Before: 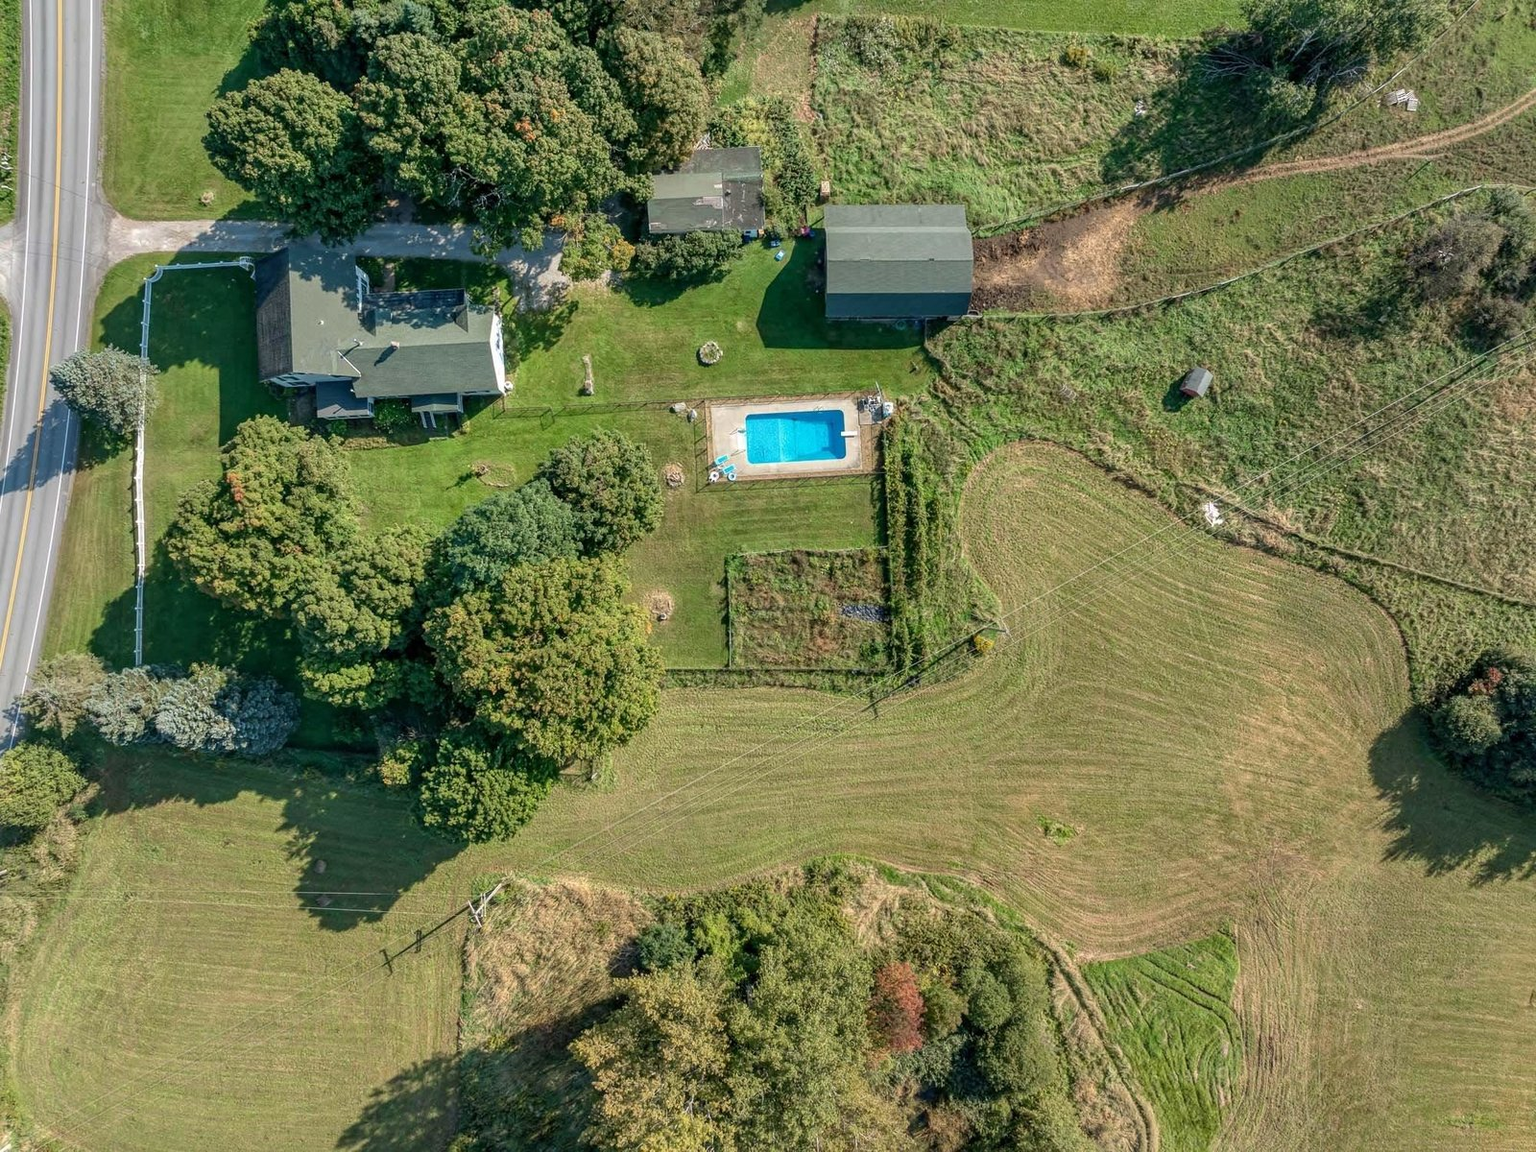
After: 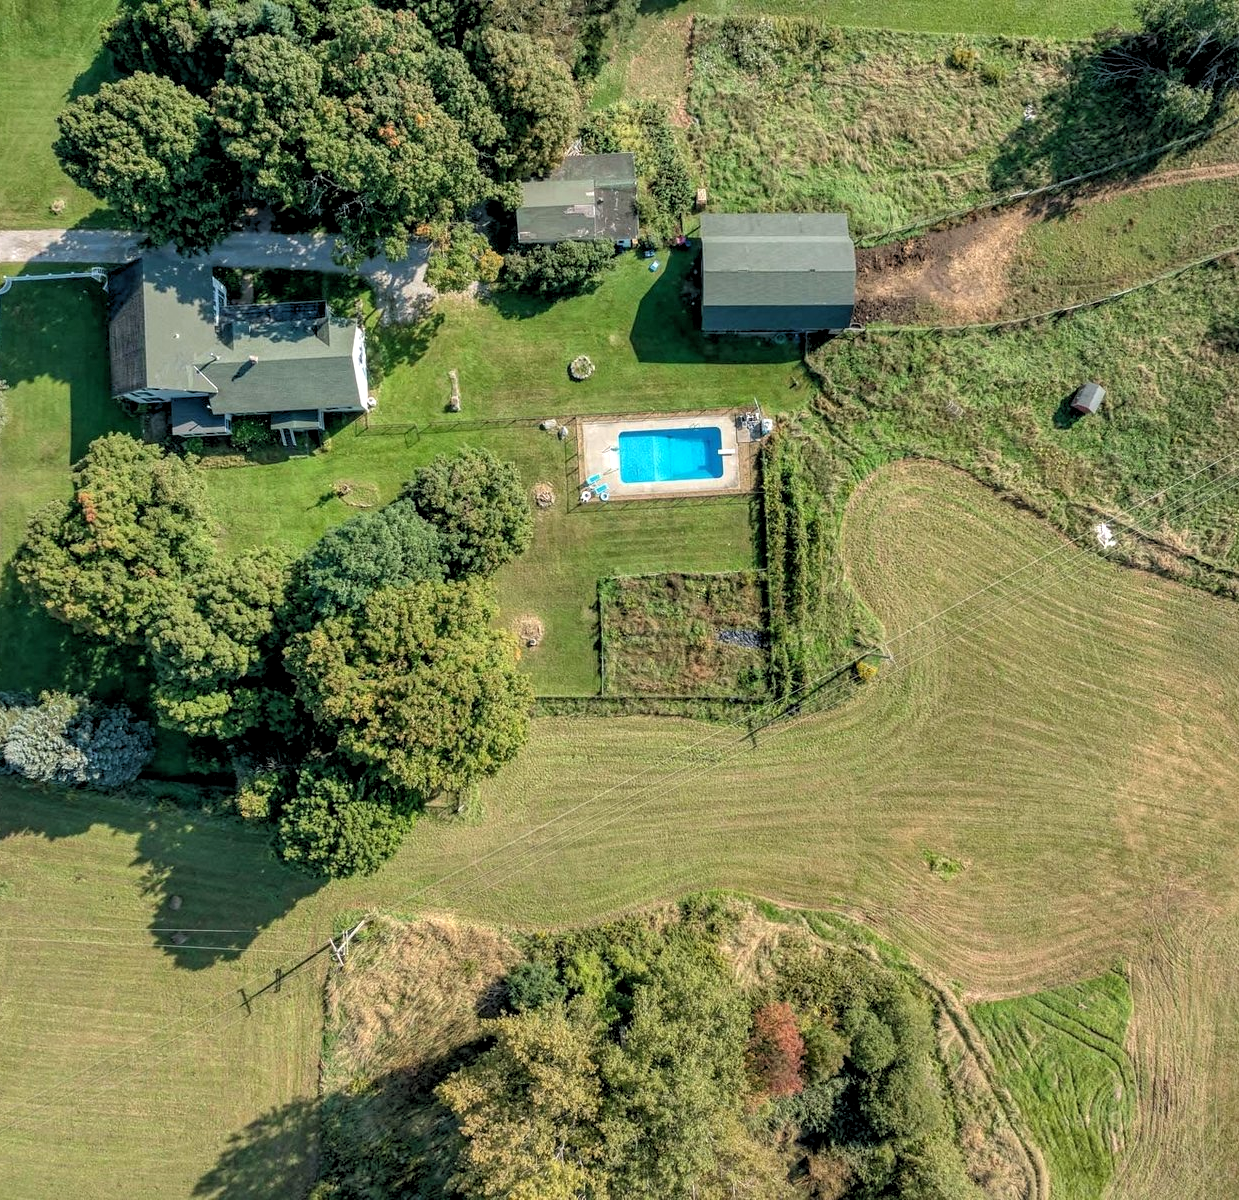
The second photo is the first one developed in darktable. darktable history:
crop: left 9.88%, right 12.664%
rgb levels: levels [[0.01, 0.419, 0.839], [0, 0.5, 1], [0, 0.5, 1]]
shadows and highlights: shadows 25, highlights -25
